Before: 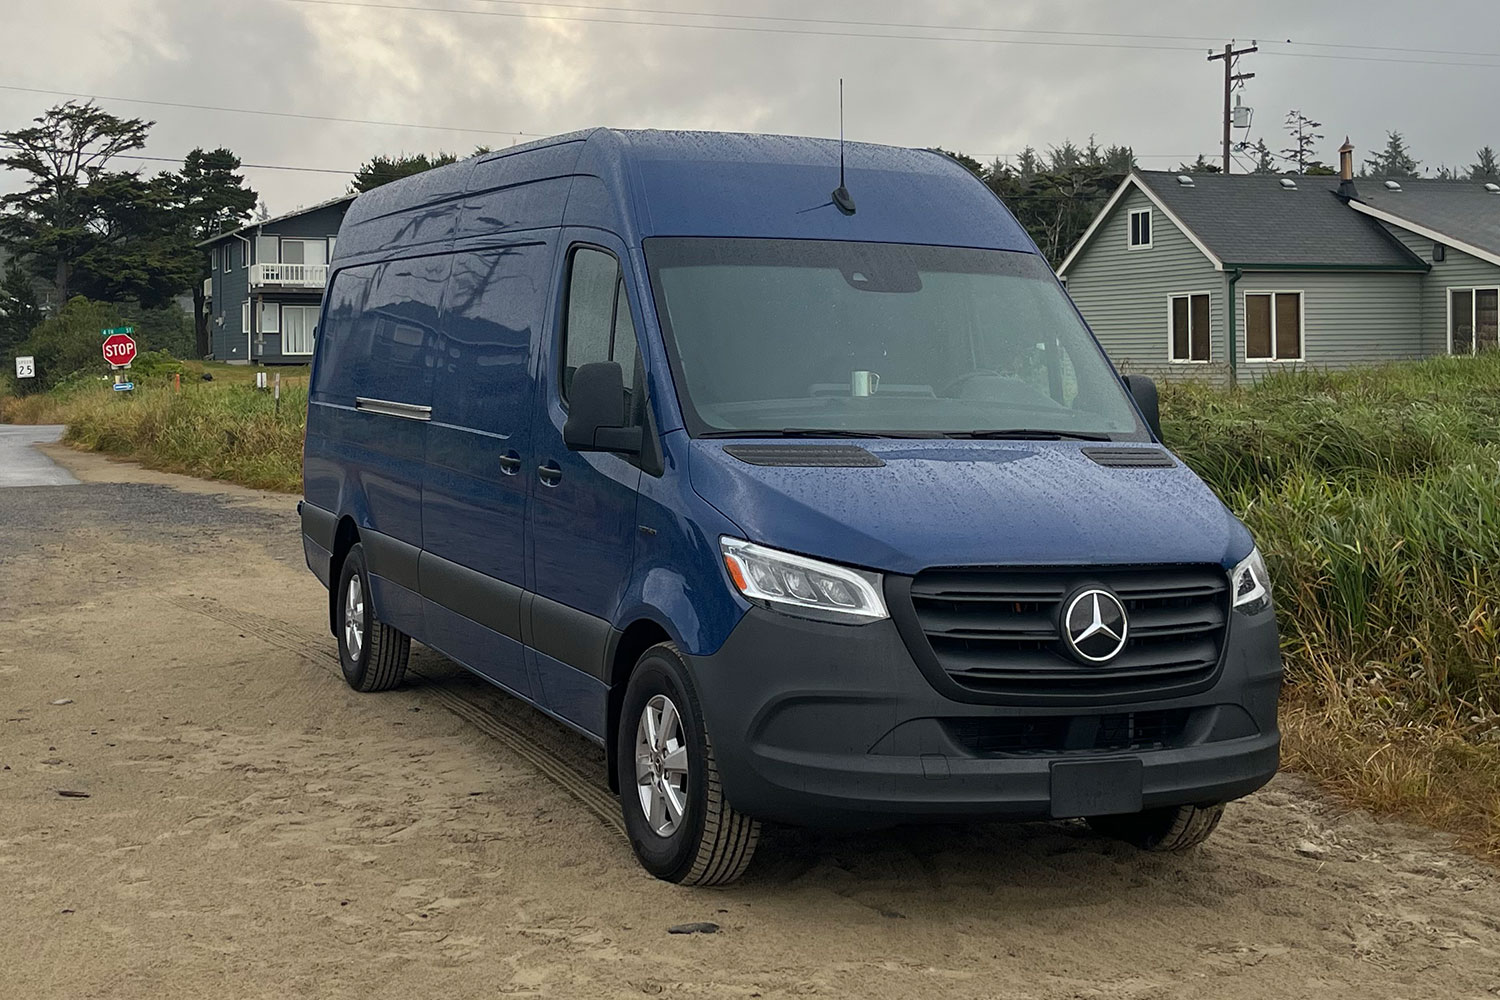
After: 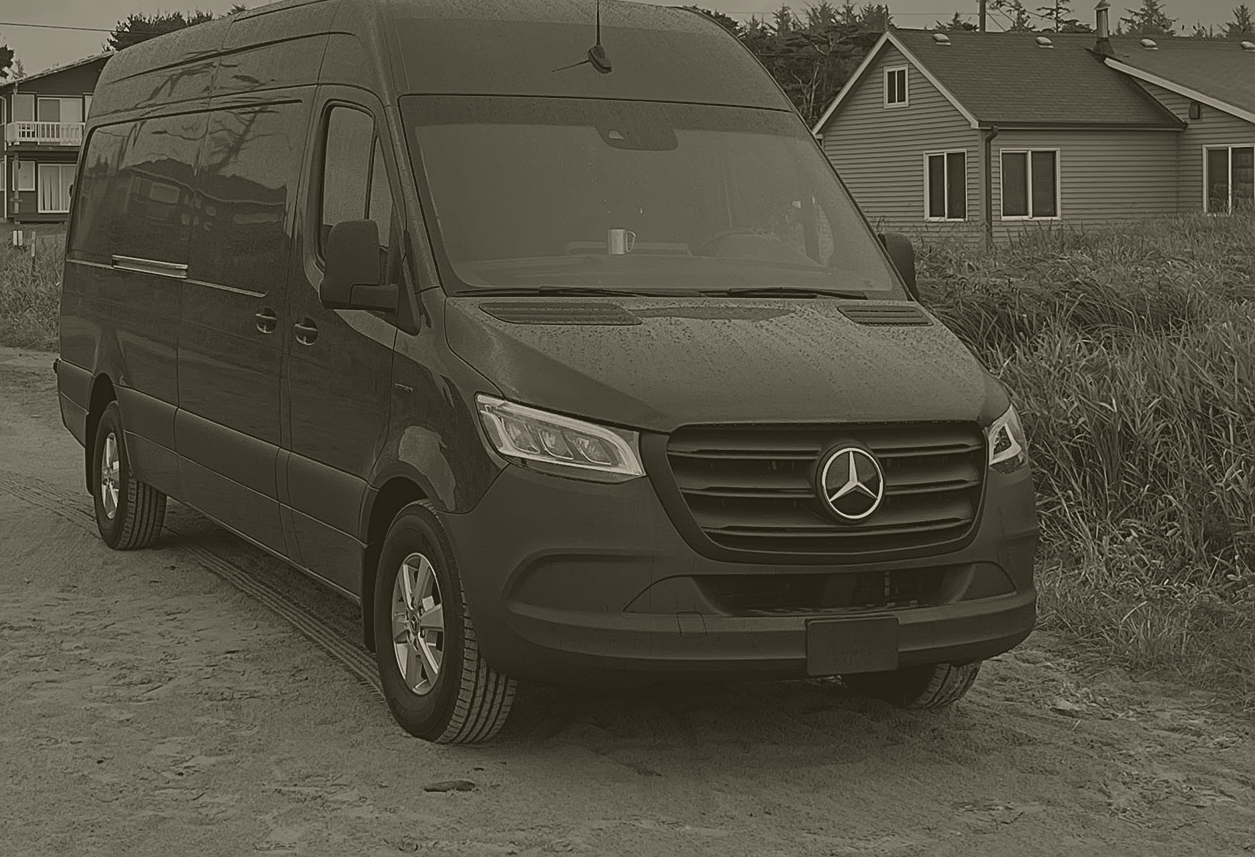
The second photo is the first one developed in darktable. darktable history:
colorize: hue 41.44°, saturation 22%, source mix 60%, lightness 10.61%
sharpen: on, module defaults
crop: left 16.315%, top 14.246%
color balance: lift [1.004, 1.002, 1.002, 0.998], gamma [1, 1.007, 1.002, 0.993], gain [1, 0.977, 1.013, 1.023], contrast -3.64%
